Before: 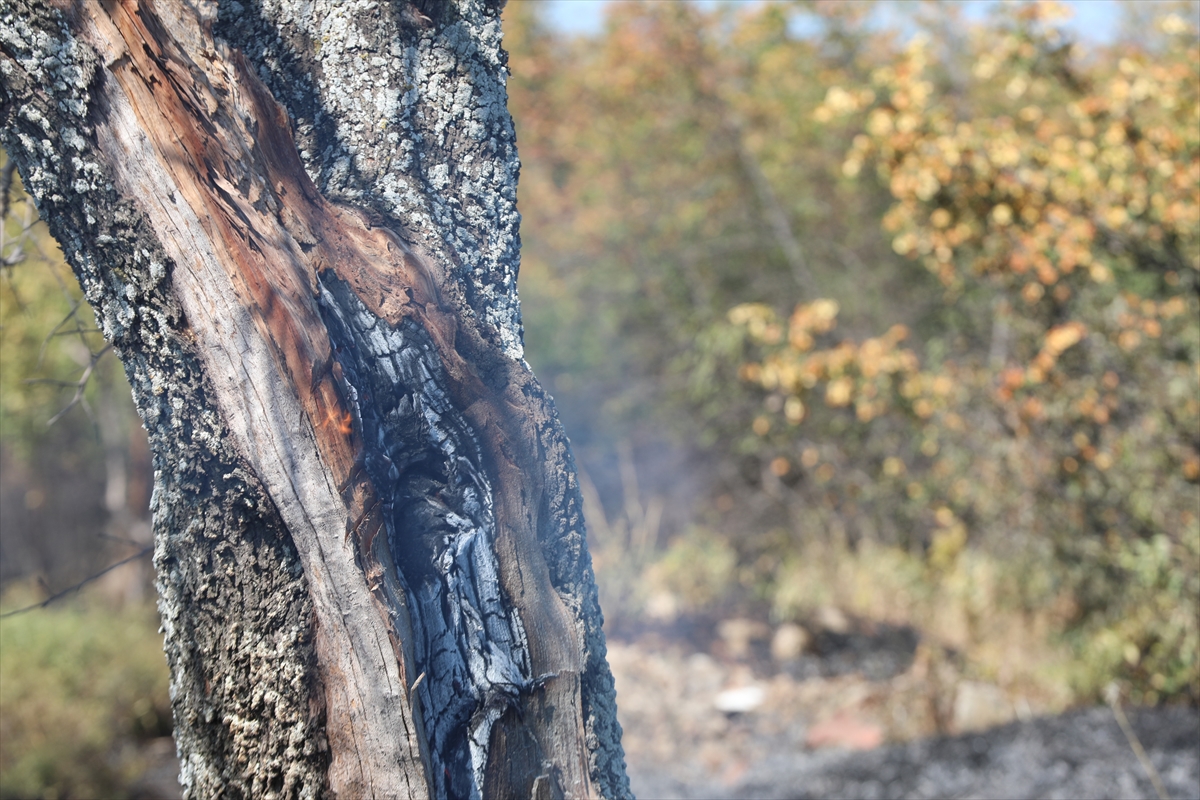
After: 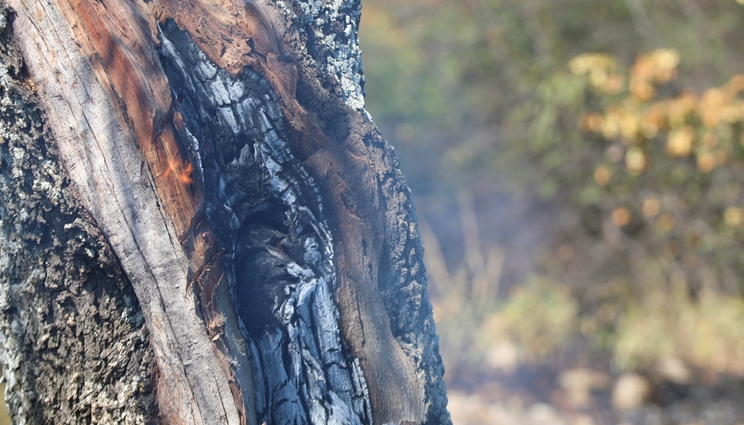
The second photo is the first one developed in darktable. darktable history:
velvia: strength 15%
crop: left 13.312%, top 31.28%, right 24.627%, bottom 15.582%
